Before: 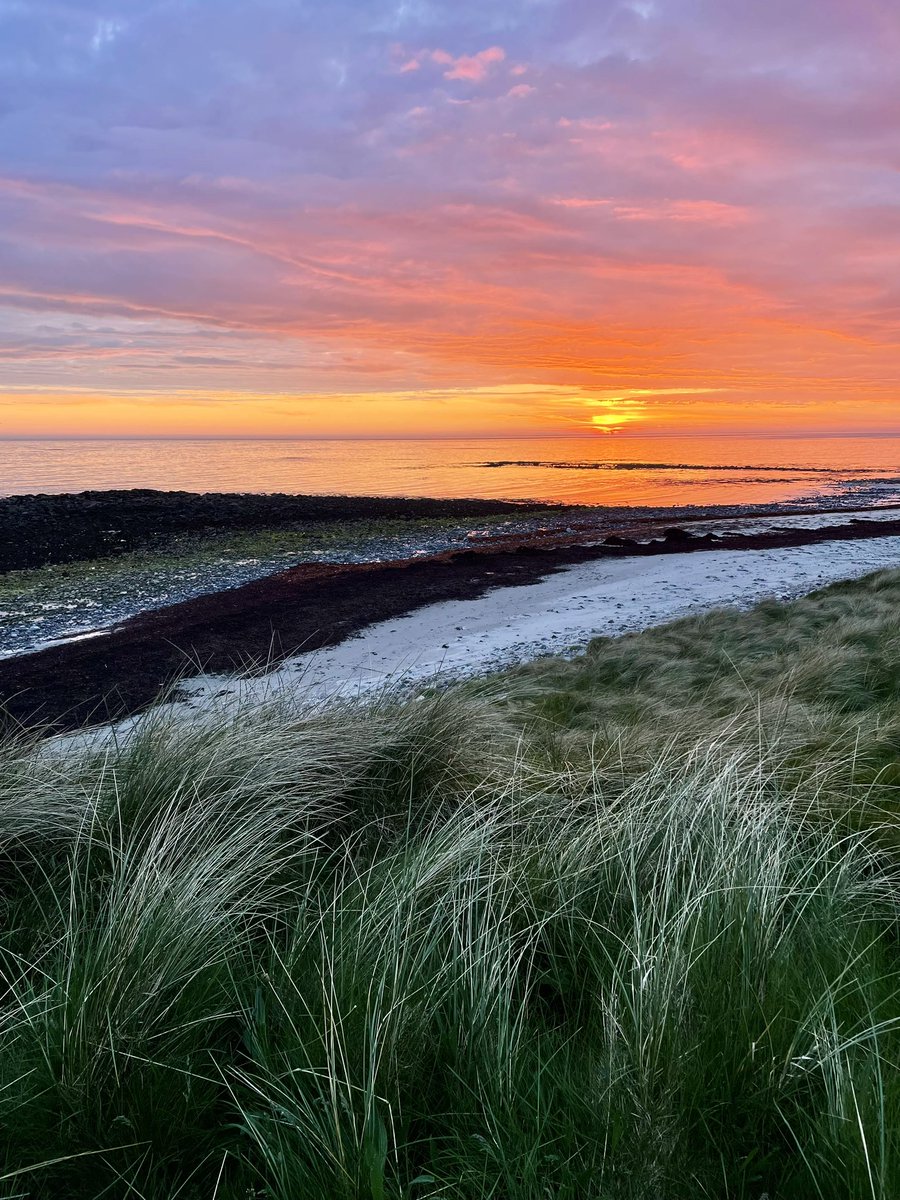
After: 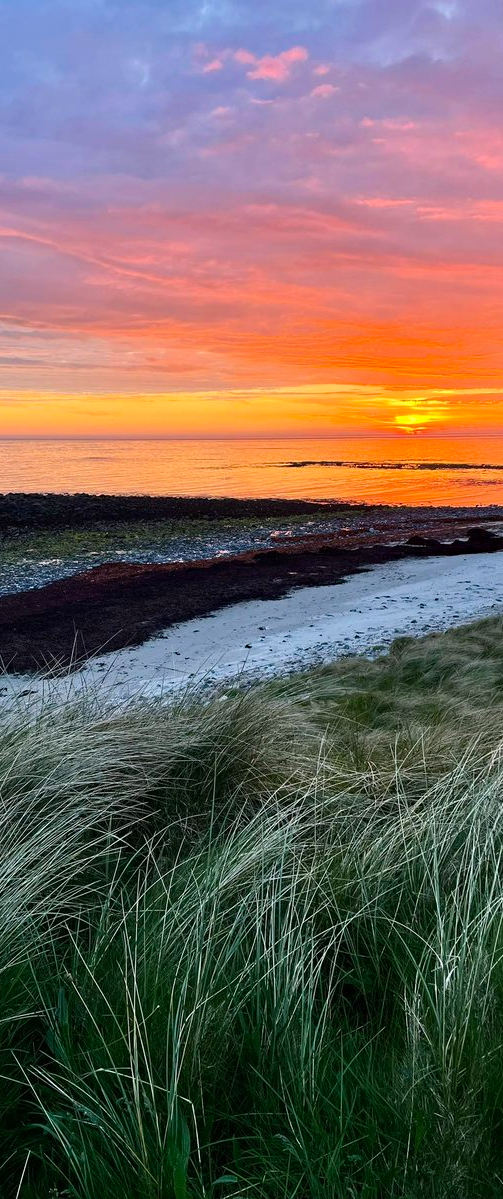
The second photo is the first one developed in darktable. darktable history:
haze removal: adaptive false
crop: left 21.934%, right 22.103%, bottom 0.013%
